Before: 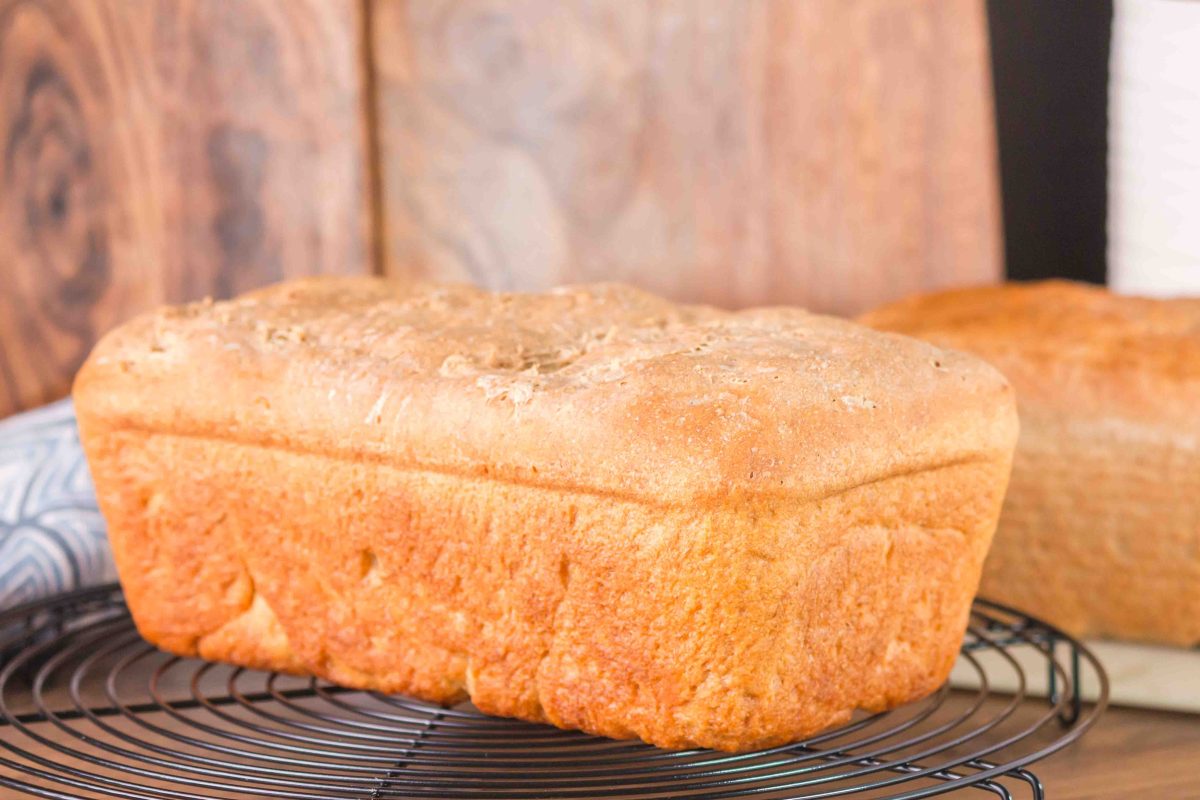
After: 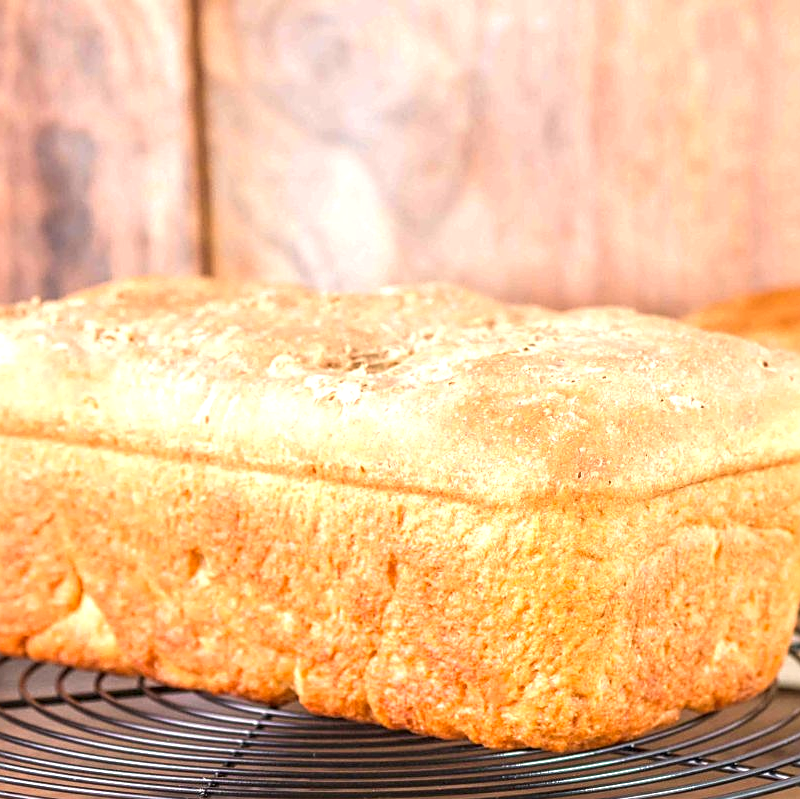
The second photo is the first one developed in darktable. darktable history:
local contrast: on, module defaults
exposure: black level correction 0, exposure 0.2 EV, compensate exposure bias true, compensate highlight preservation false
sharpen: on, module defaults
contrast brightness saturation: contrast 0.03, brightness -0.038
tone equalizer: -8 EV -0.402 EV, -7 EV -0.403 EV, -6 EV -0.339 EV, -5 EV -0.26 EV, -3 EV 0.191 EV, -2 EV 0.309 EV, -1 EV 0.394 EV, +0 EV 0.42 EV
crop and rotate: left 14.351%, right 18.966%
